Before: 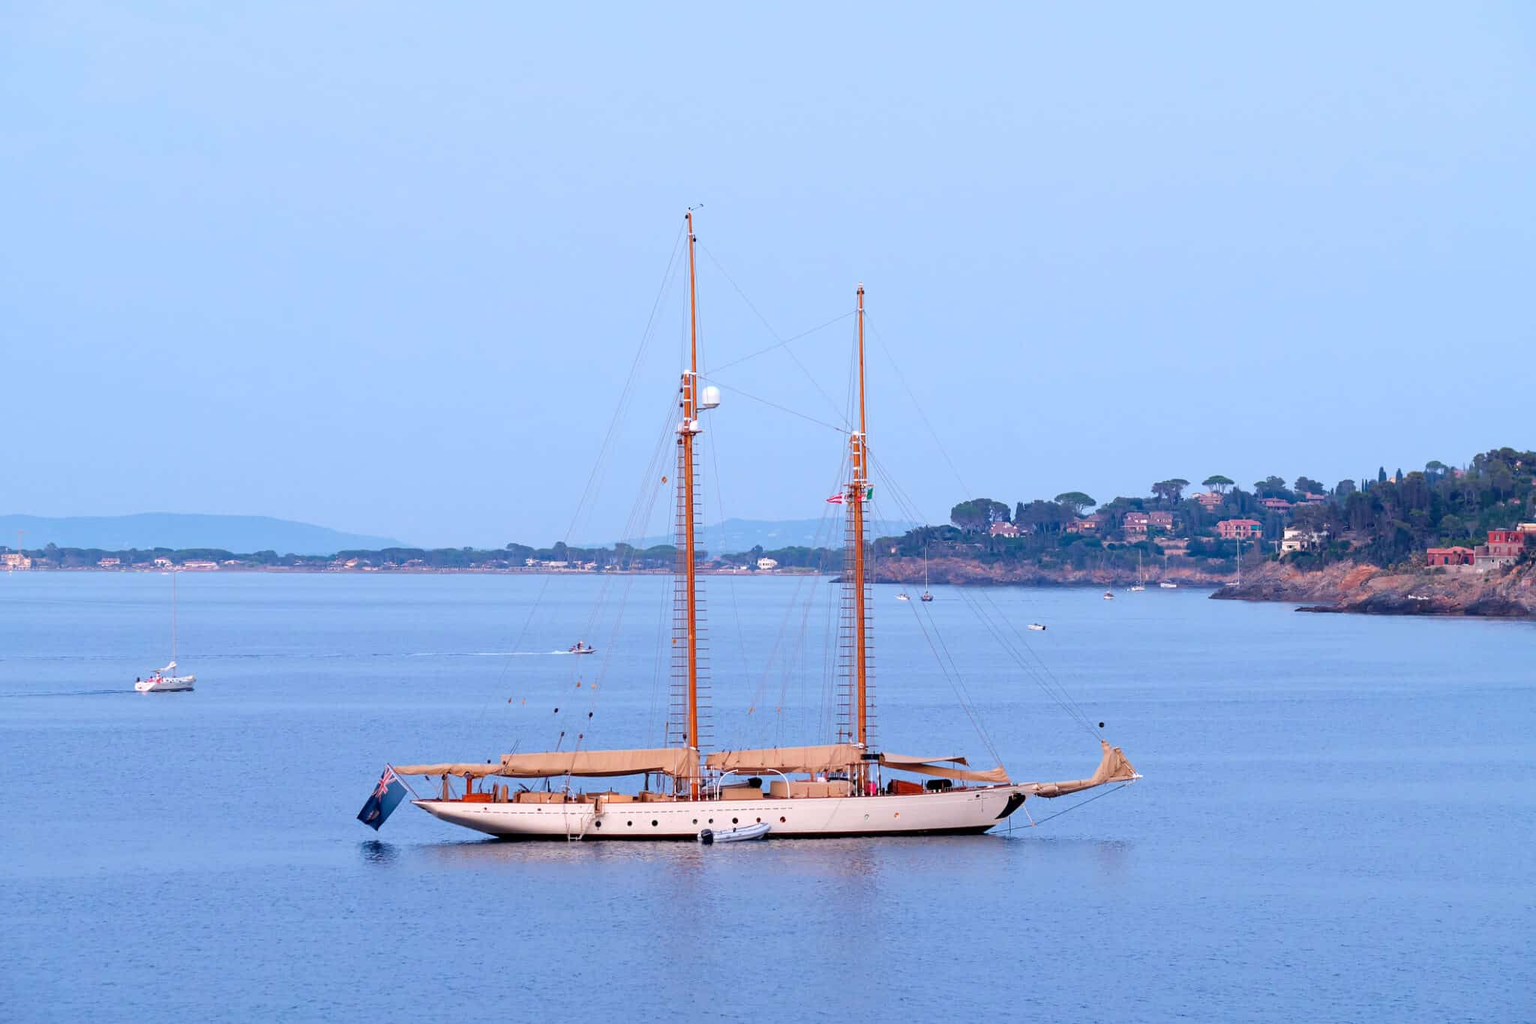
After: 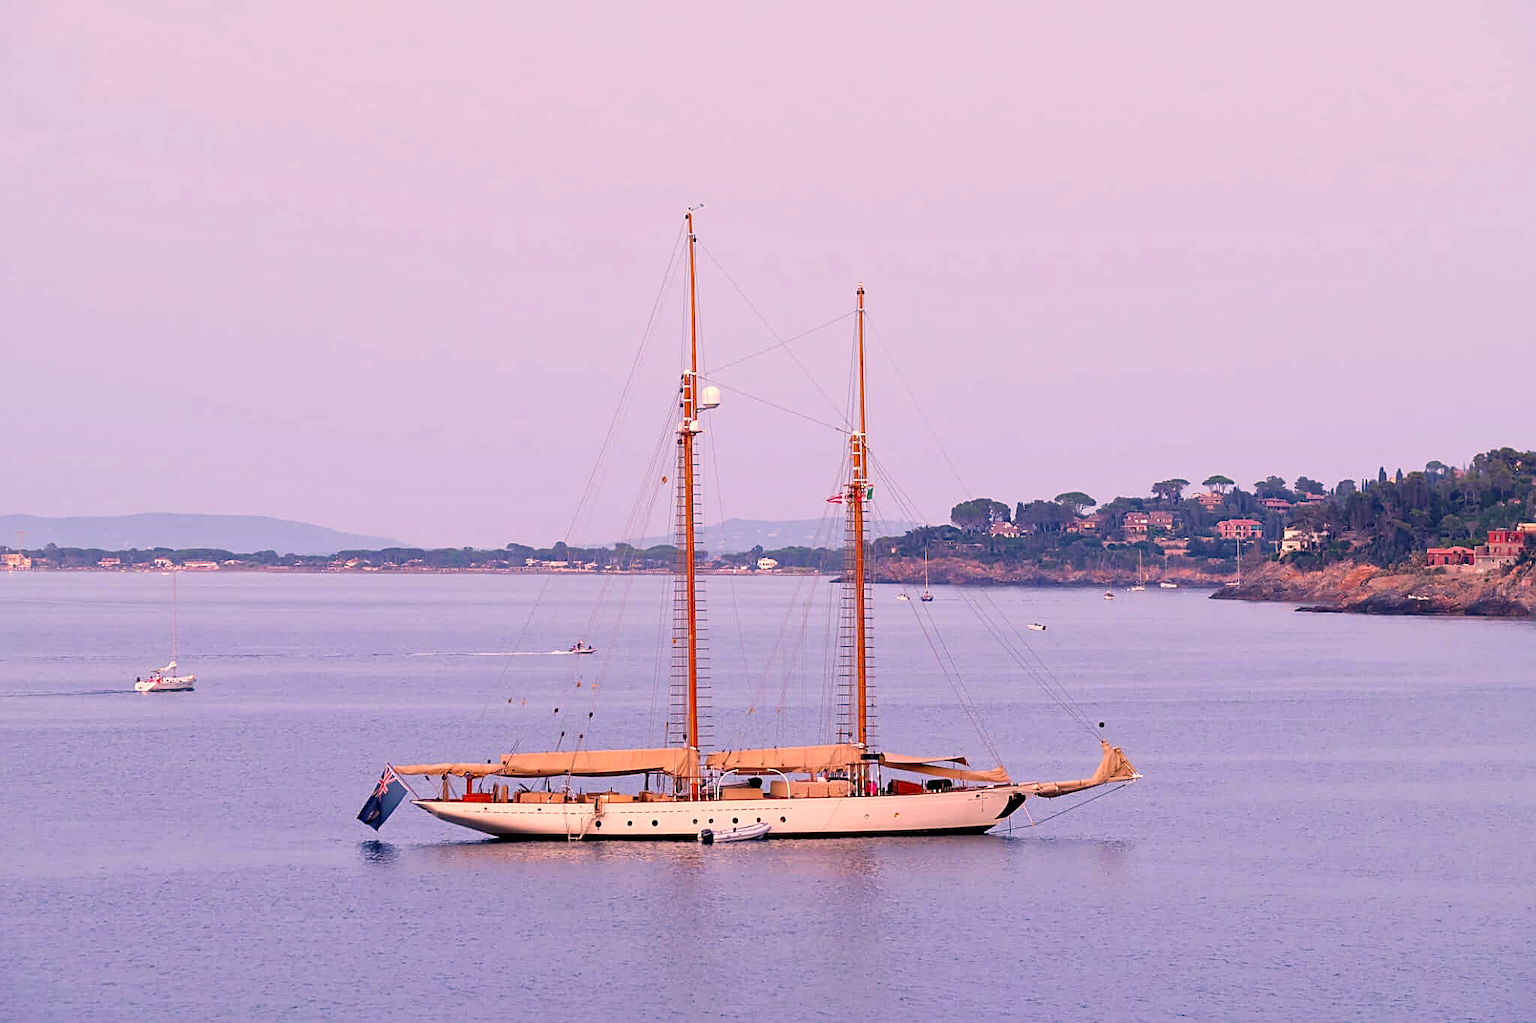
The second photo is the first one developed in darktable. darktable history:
sharpen: on, module defaults
local contrast: mode bilateral grid, contrast 19, coarseness 50, detail 119%, midtone range 0.2
color correction: highlights a* 22.04, highlights b* 21.63
